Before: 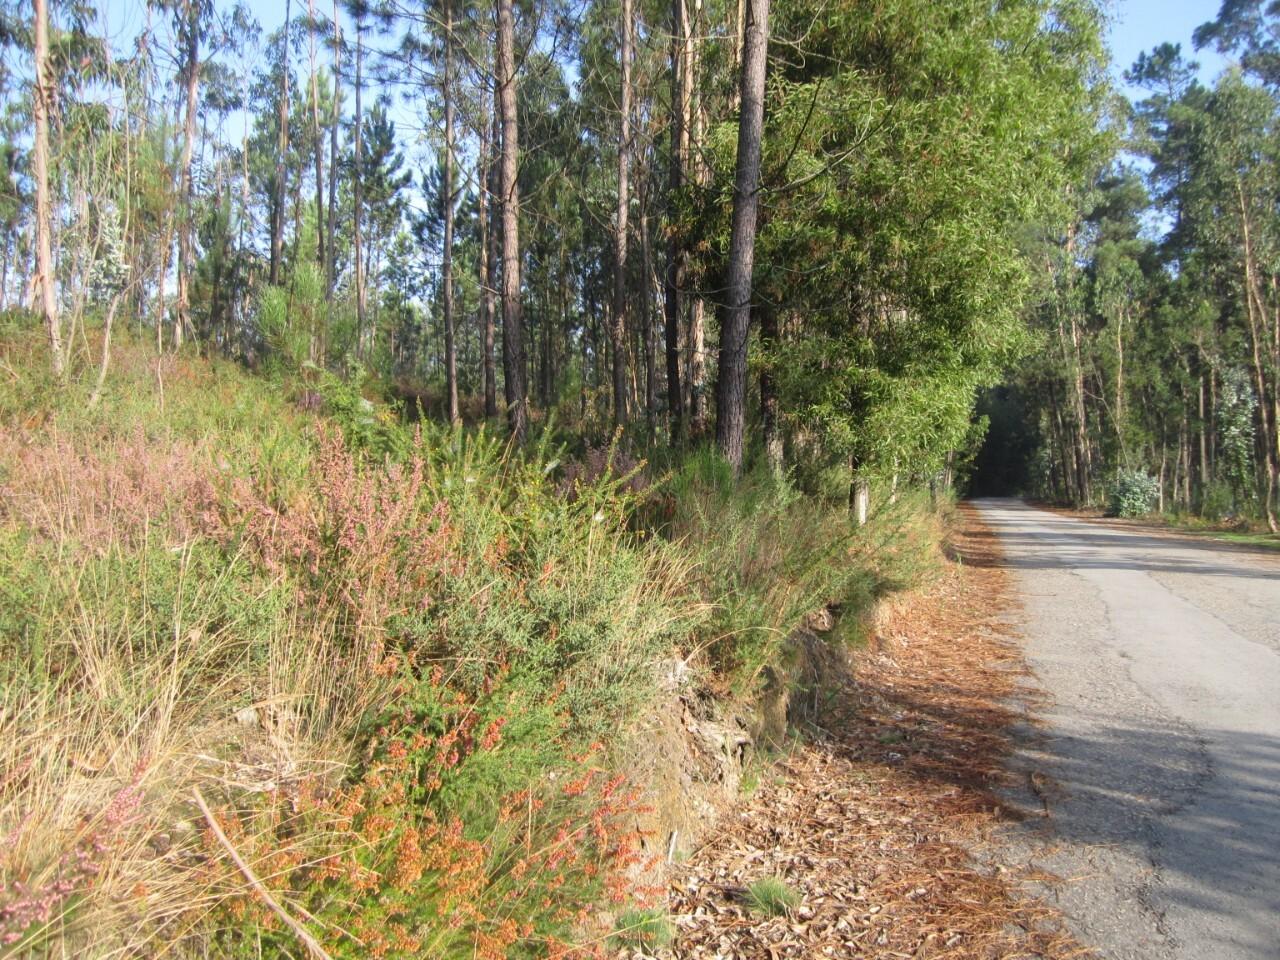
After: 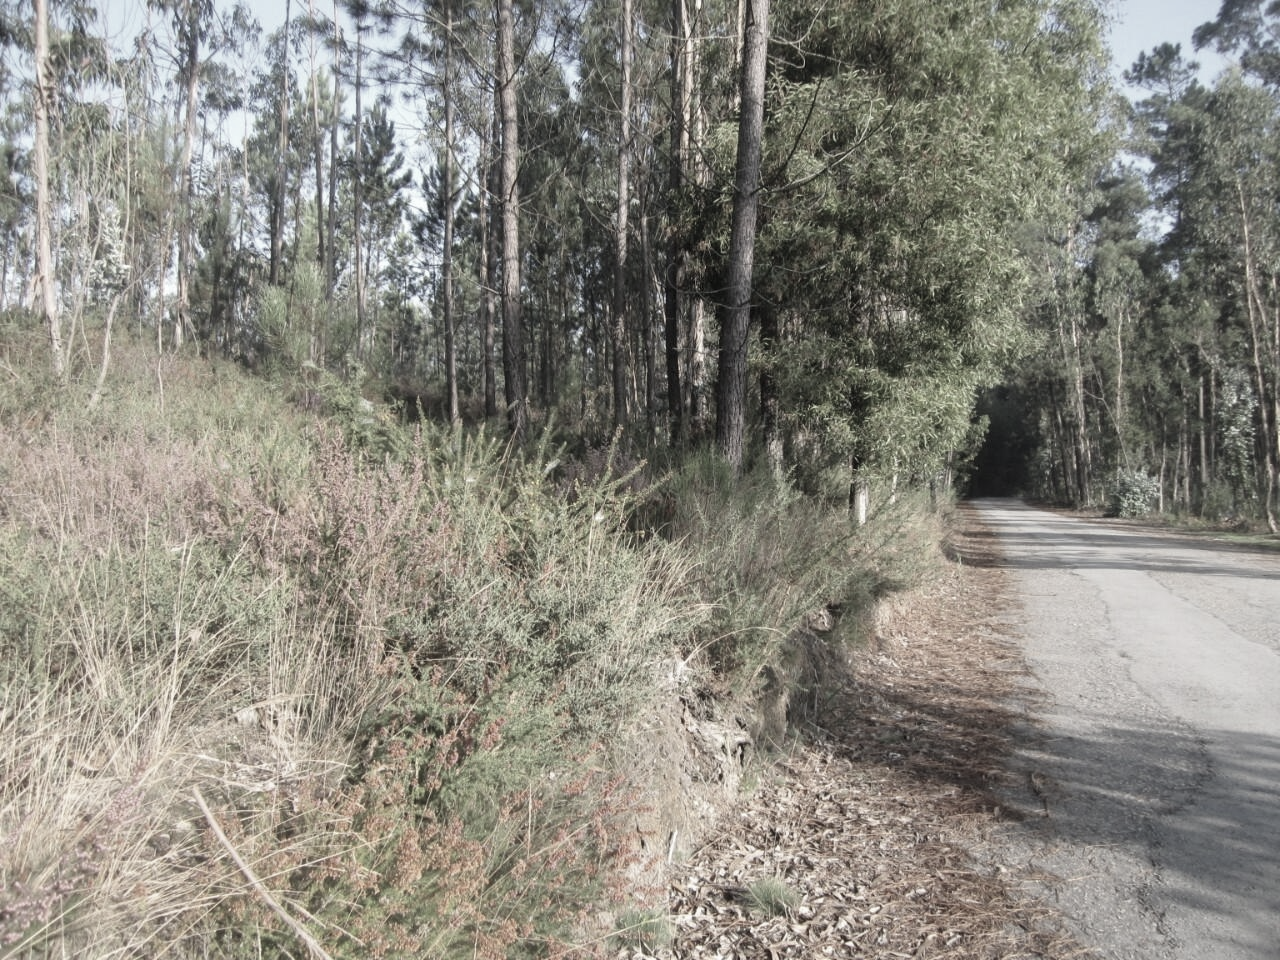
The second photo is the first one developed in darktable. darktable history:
color correction: highlights b* -0.062, saturation 0.304
